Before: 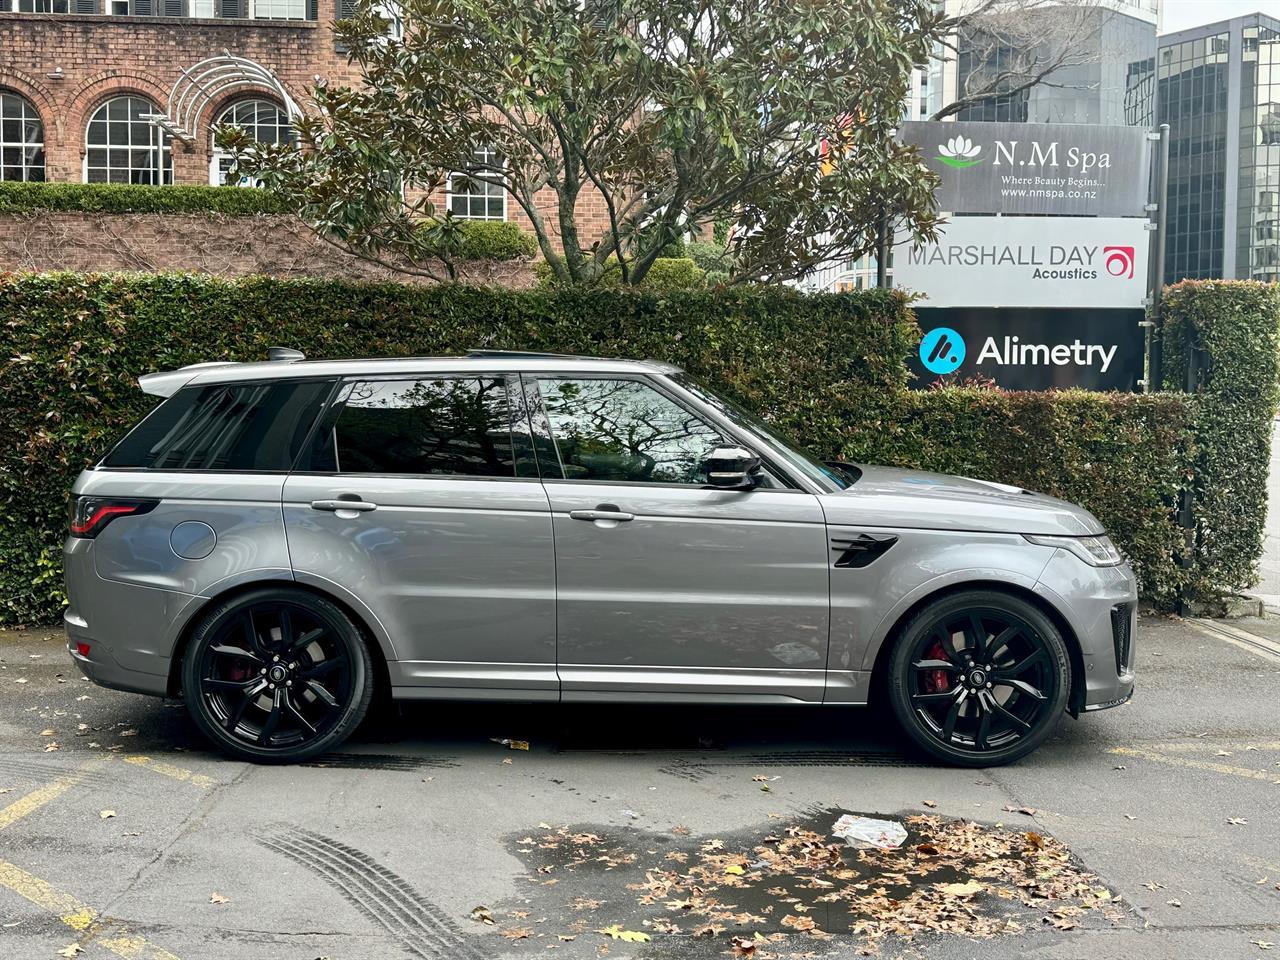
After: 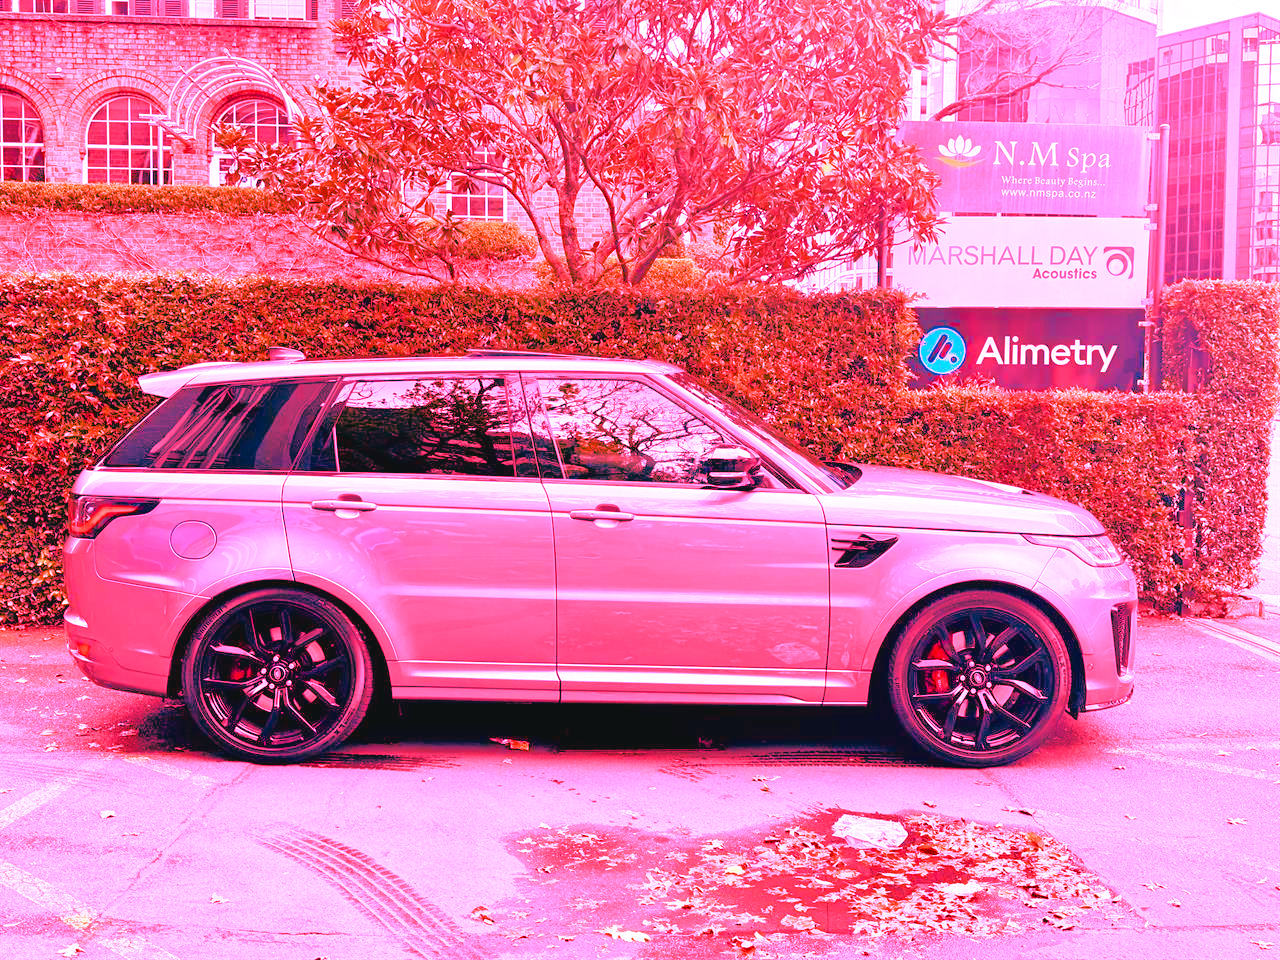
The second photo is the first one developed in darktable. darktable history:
color balance rgb: shadows lift › chroma 2%, shadows lift › hue 219.6°, power › hue 313.2°, highlights gain › chroma 3%, highlights gain › hue 75.6°, global offset › luminance 0.5%, perceptual saturation grading › global saturation 15.33%, perceptual saturation grading › highlights -19.33%, perceptual saturation grading › shadows 20%, global vibrance 20%
white balance: red 4.26, blue 1.802
tone equalizer: -7 EV 0.15 EV, -6 EV 0.6 EV, -5 EV 1.15 EV, -4 EV 1.33 EV, -3 EV 1.15 EV, -2 EV 0.6 EV, -1 EV 0.15 EV, mask exposure compensation -0.5 EV
